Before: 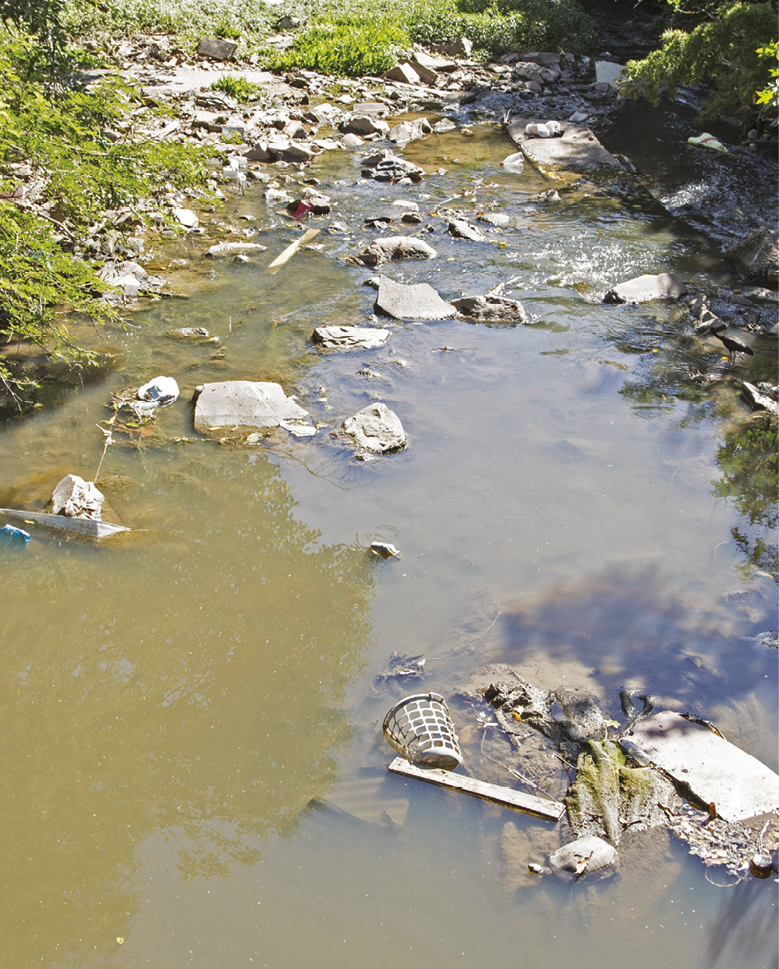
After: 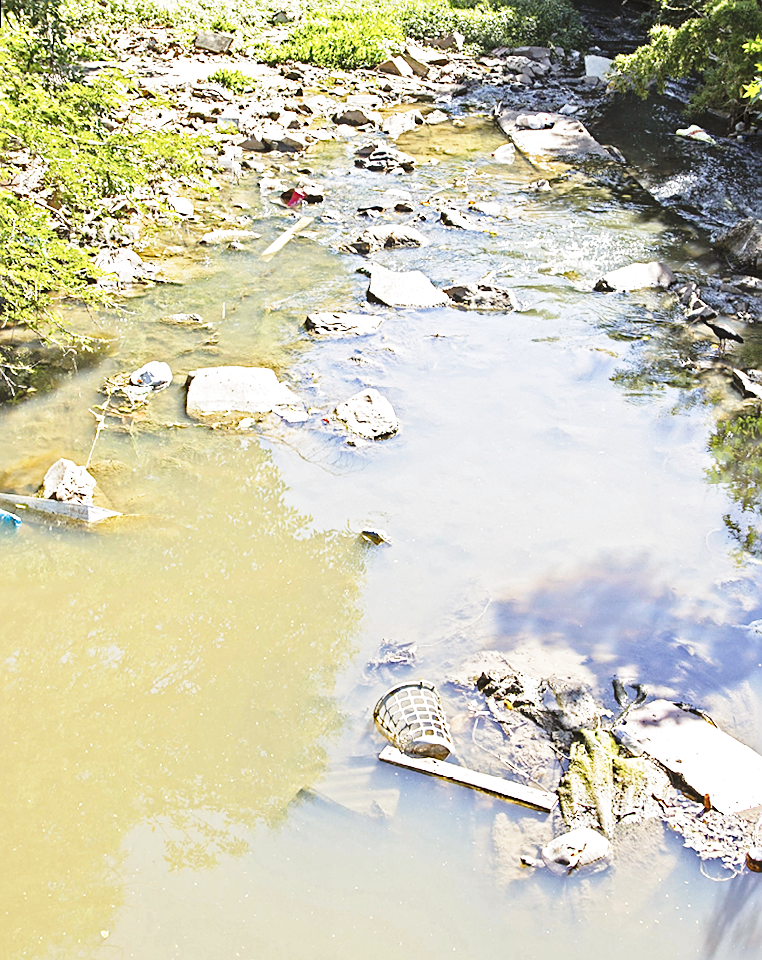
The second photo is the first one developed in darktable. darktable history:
base curve: curves: ch0 [(0, 0) (0.028, 0.03) (0.121, 0.232) (0.46, 0.748) (0.859, 0.968) (1, 1)], preserve colors none
exposure: black level correction 0.001, exposure 0.5 EV, compensate exposure bias true, compensate highlight preservation false
rotate and perspective: rotation 0.226°, lens shift (vertical) -0.042, crop left 0.023, crop right 0.982, crop top 0.006, crop bottom 0.994
white balance: red 0.988, blue 1.017
levels: mode automatic, black 0.023%, white 99.97%, levels [0.062, 0.494, 0.925]
sharpen: on, module defaults
